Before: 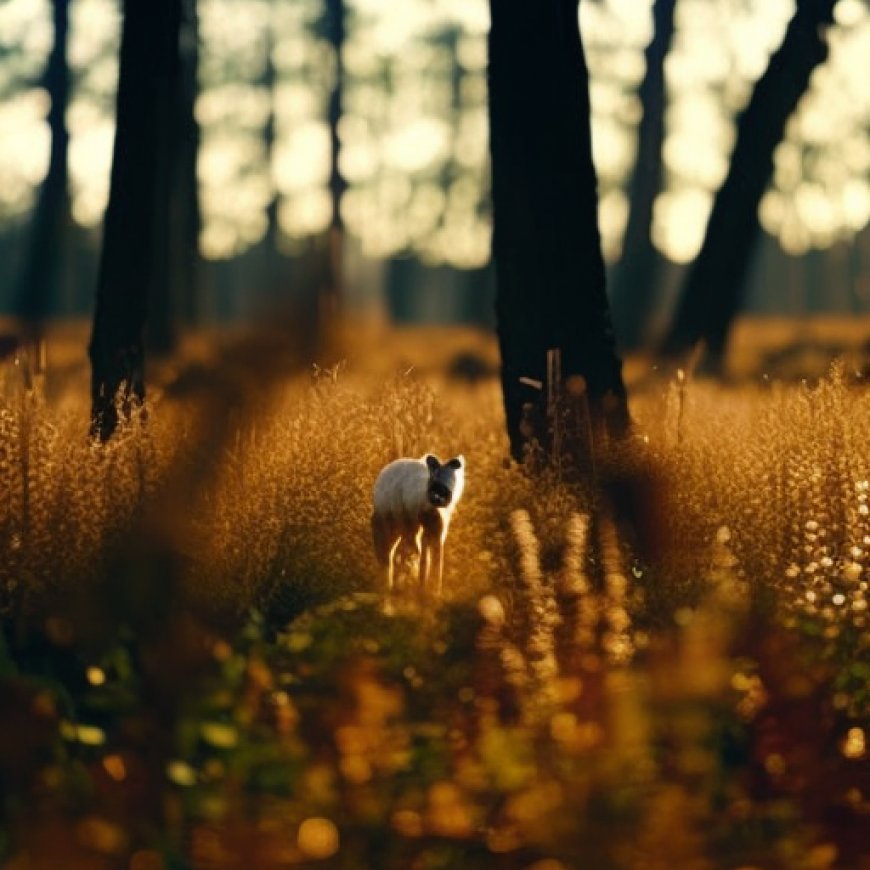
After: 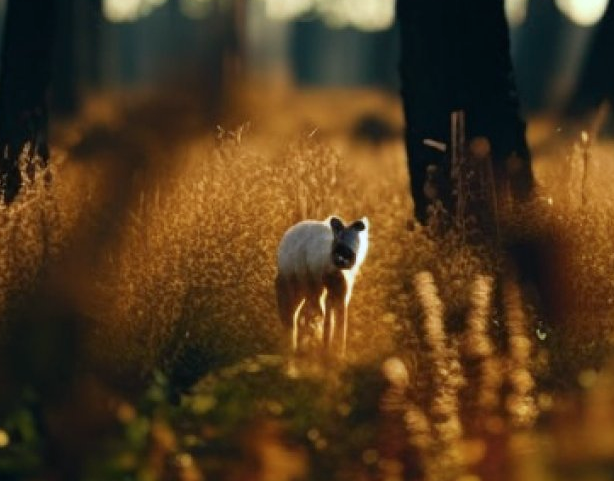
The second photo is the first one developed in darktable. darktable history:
color calibration: illuminant custom, x 0.368, y 0.373, temperature 4351.07 K
crop: left 11.149%, top 27.414%, right 18.241%, bottom 17.222%
